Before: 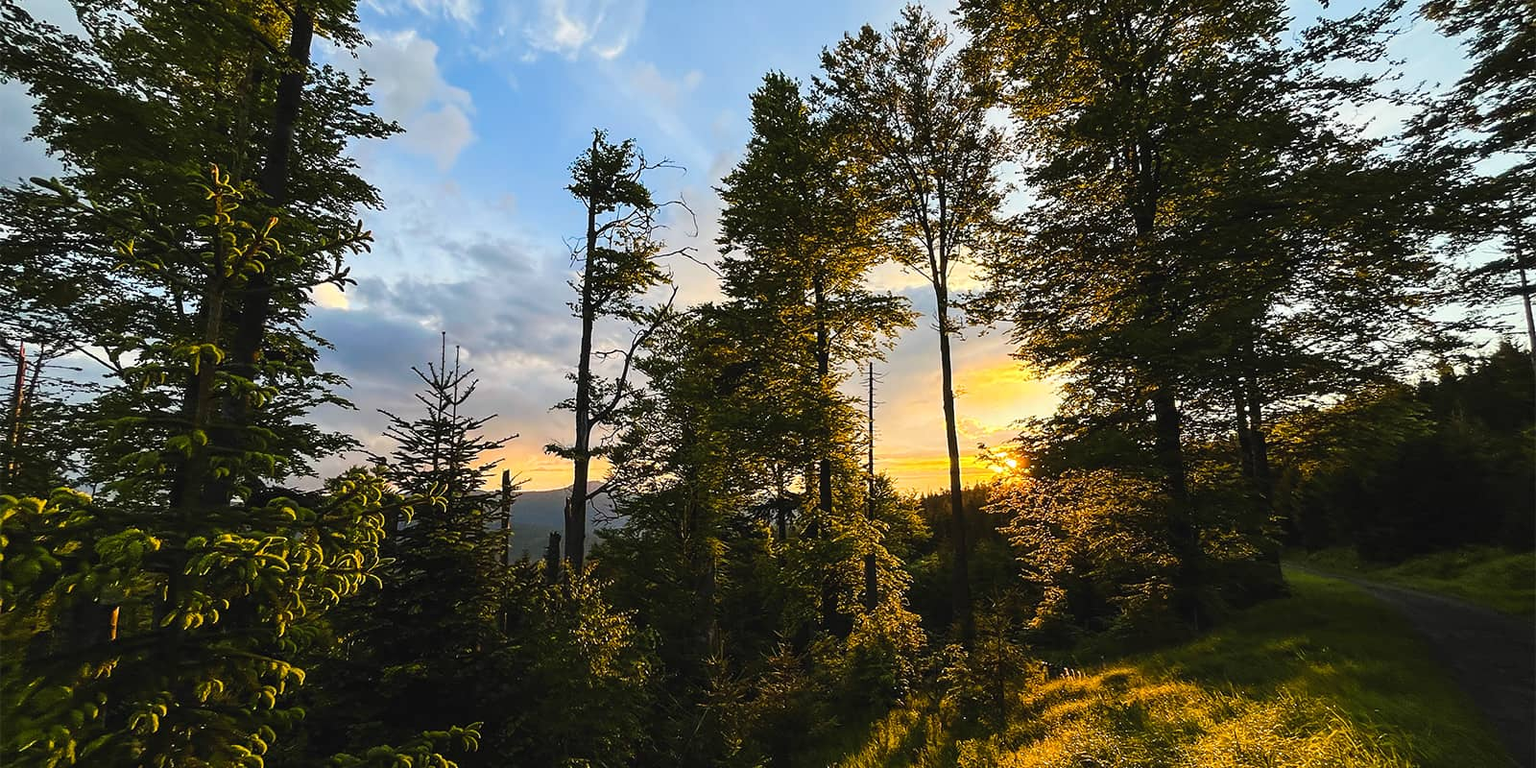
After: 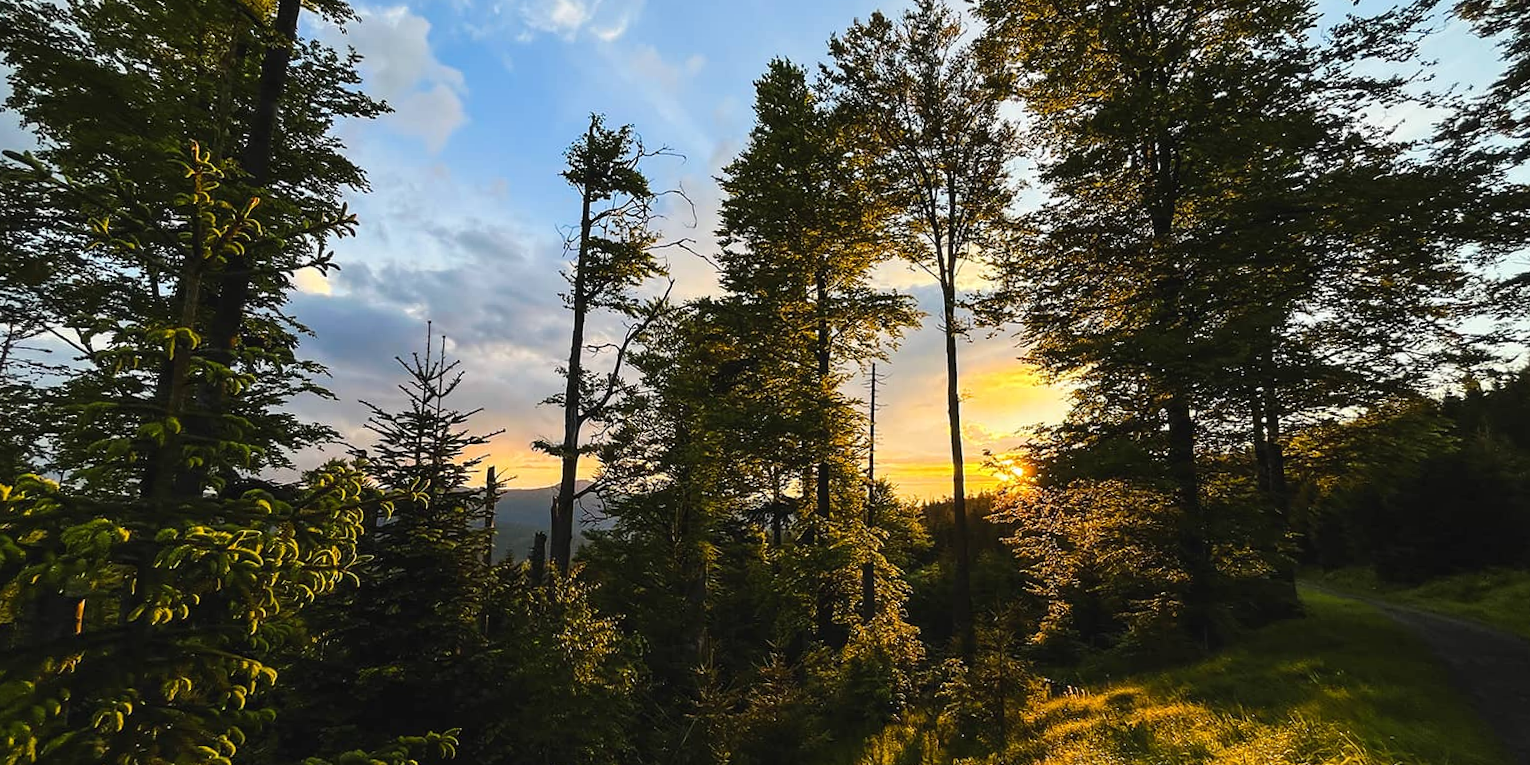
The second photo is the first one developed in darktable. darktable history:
crop and rotate: angle -1.31°
